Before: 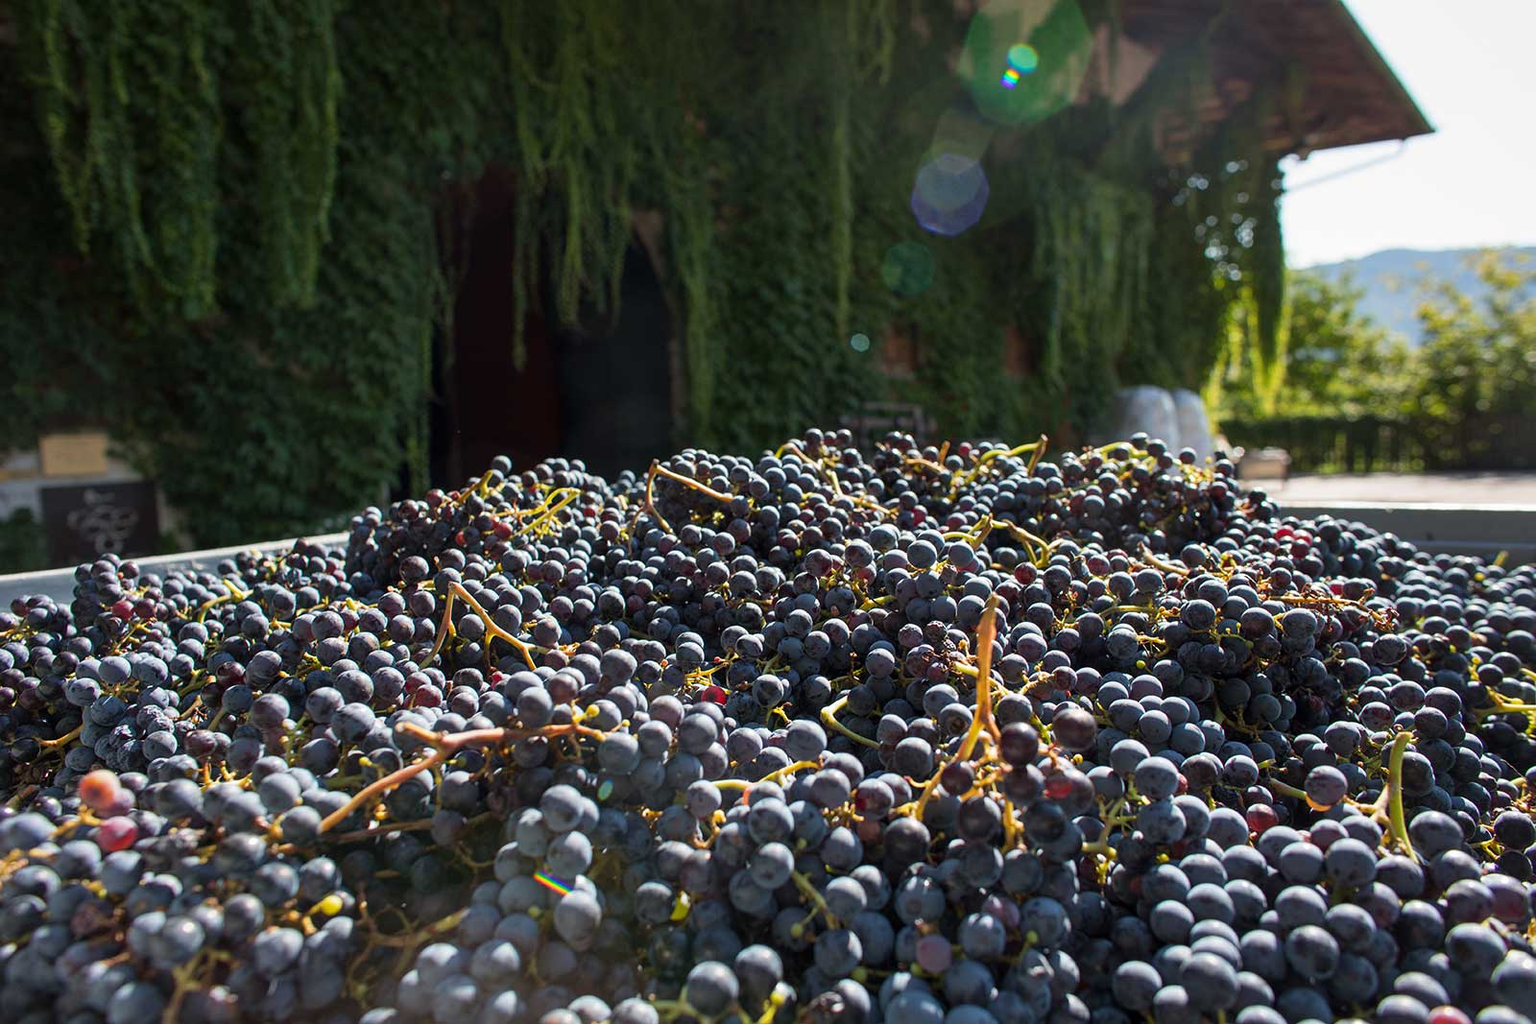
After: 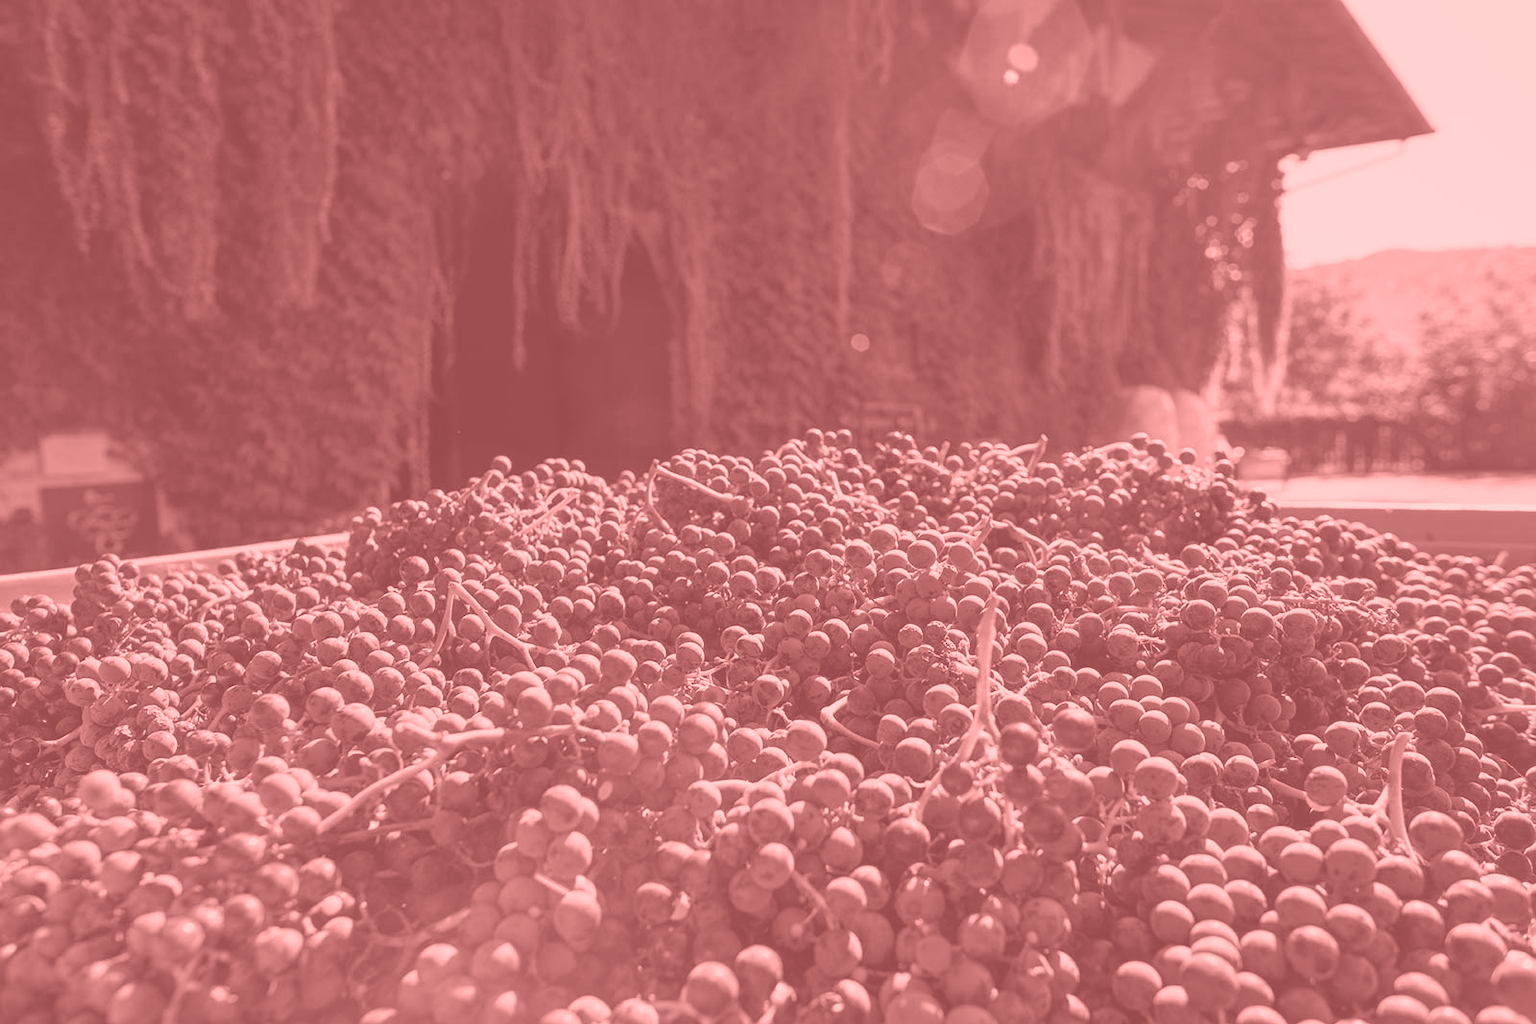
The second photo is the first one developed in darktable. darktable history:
base curve: exposure shift 0, preserve colors none
colorize: saturation 51%, source mix 50.67%, lightness 50.67%
exposure: exposure 0.2 EV, compensate highlight preservation false
